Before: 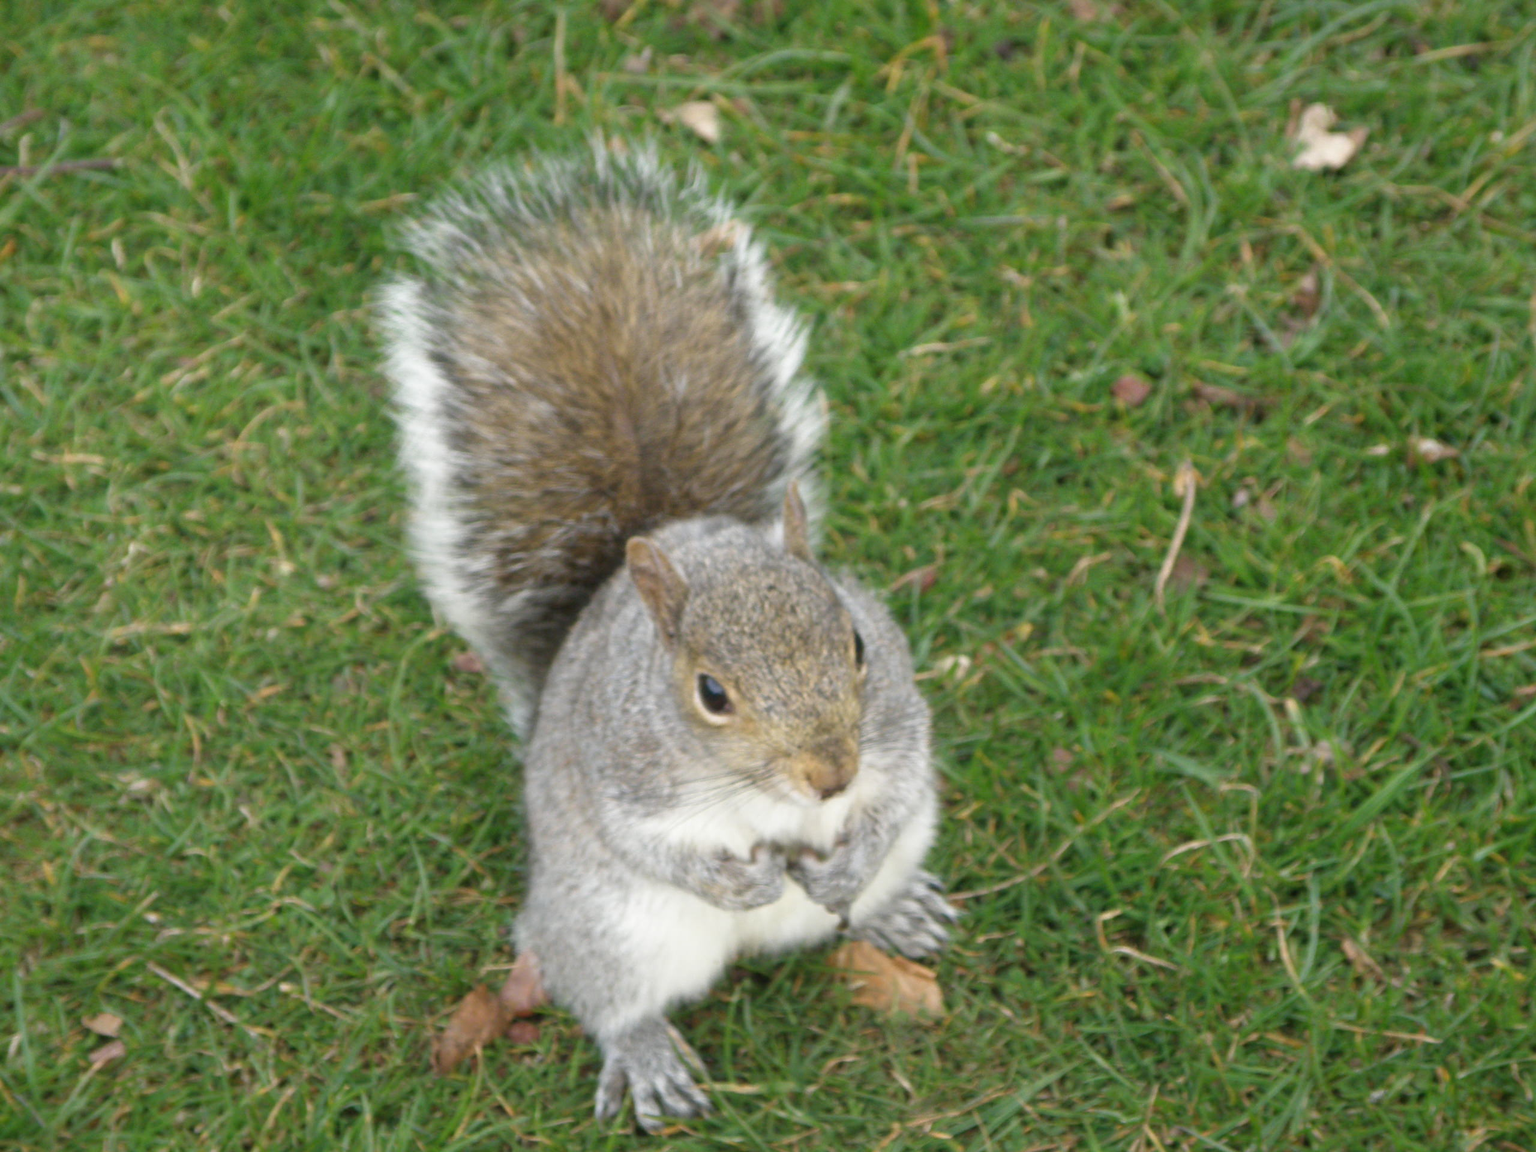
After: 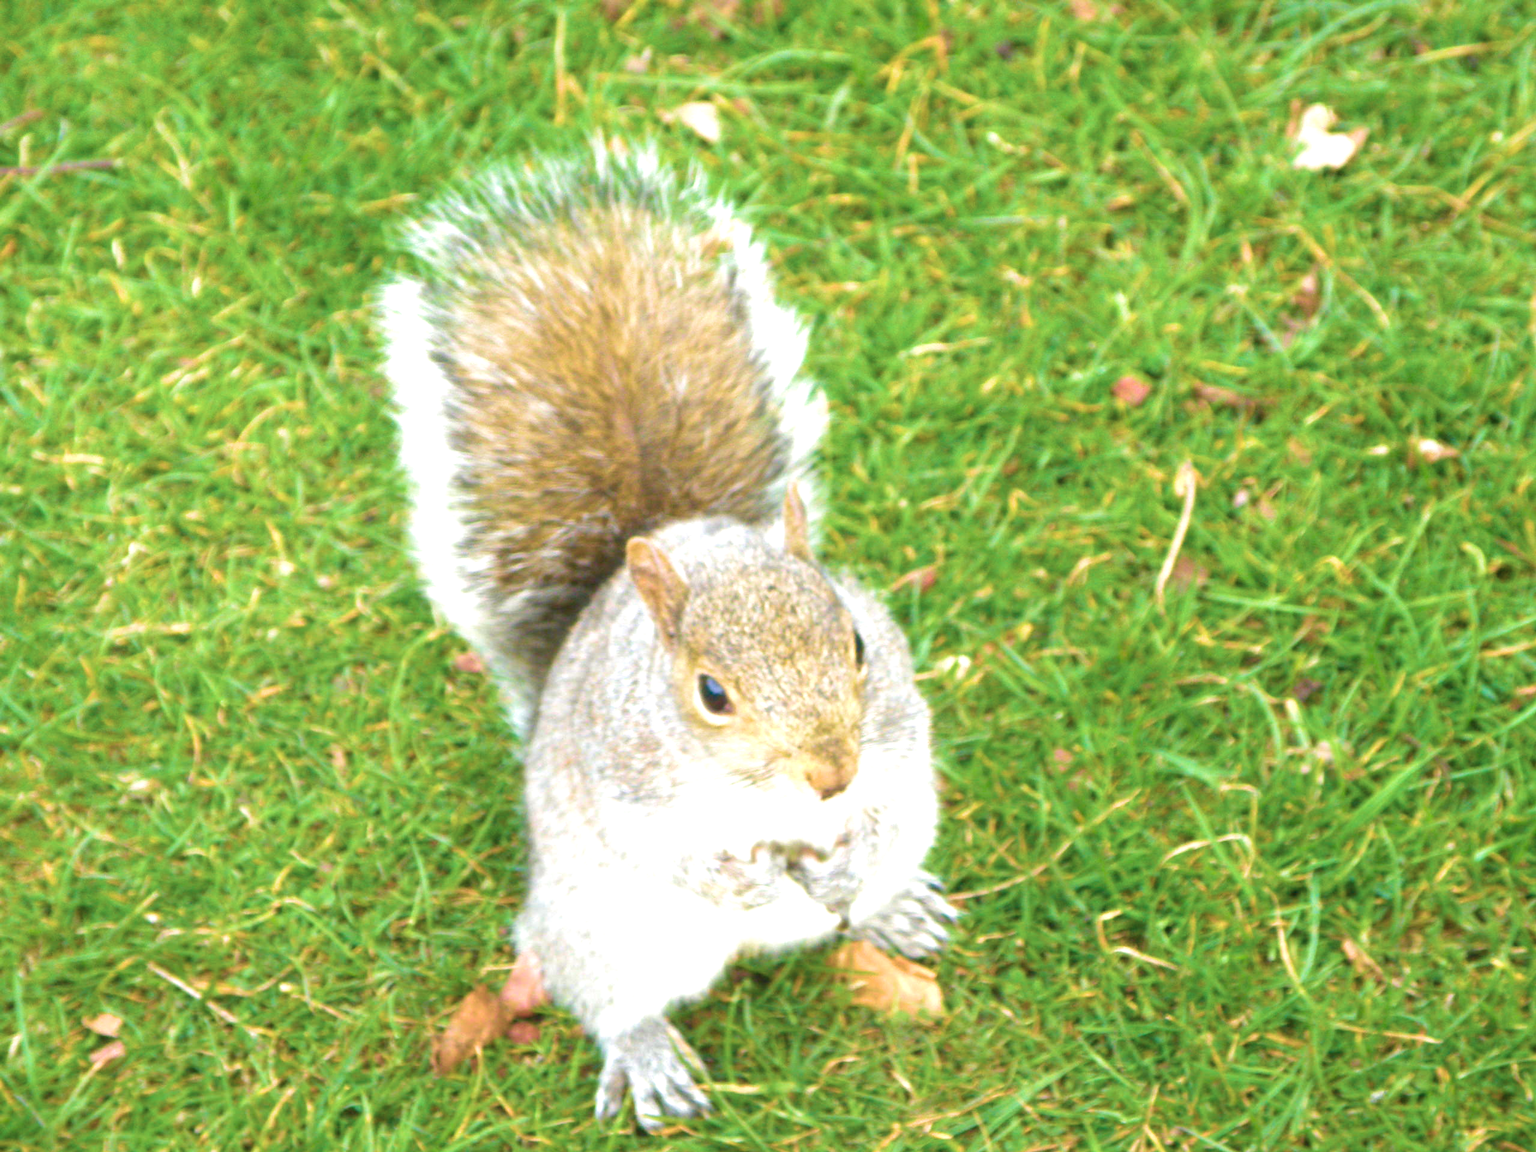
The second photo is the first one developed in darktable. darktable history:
exposure: black level correction 0, exposure 1.2 EV, compensate exposure bias true, compensate highlight preservation false
velvia: strength 75%
